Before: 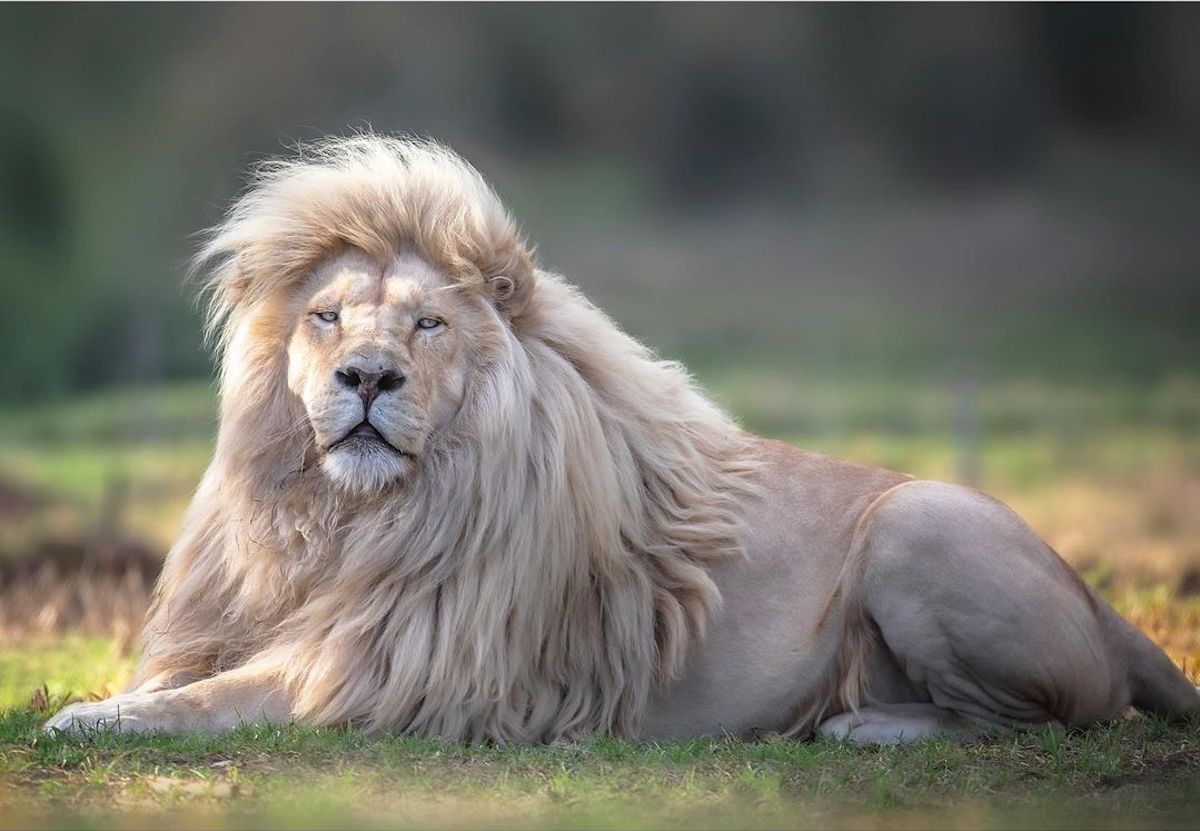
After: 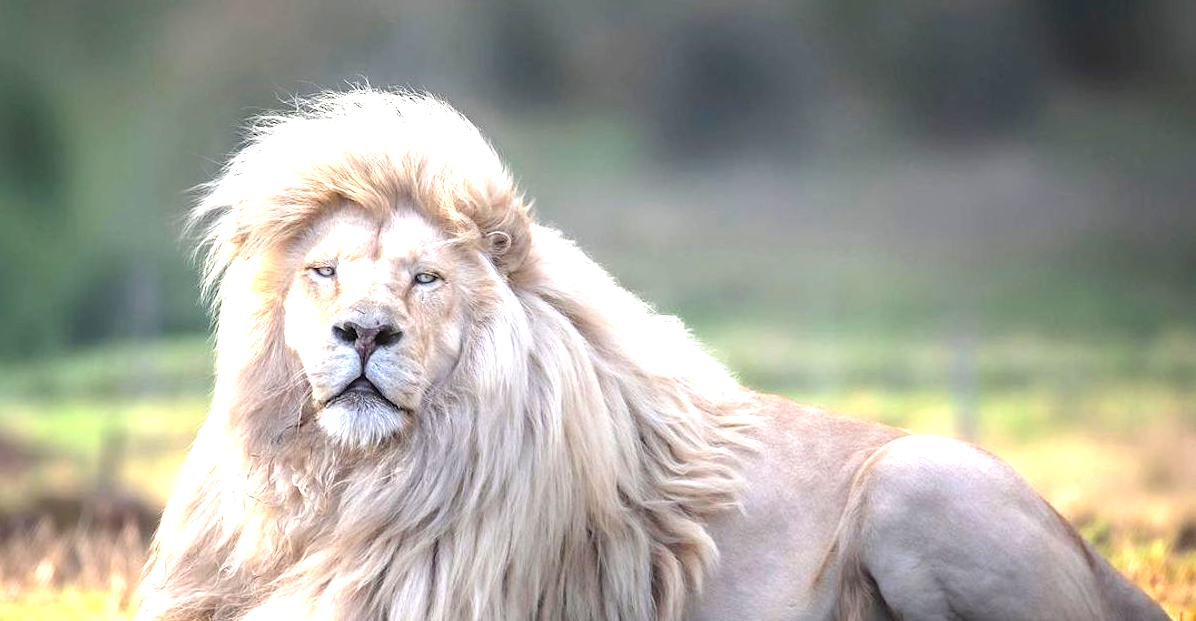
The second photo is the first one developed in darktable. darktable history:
exposure: black level correction 0.001, exposure 1.133 EV, compensate highlight preservation false
crop: left 0.255%, top 5.468%, bottom 19.797%
